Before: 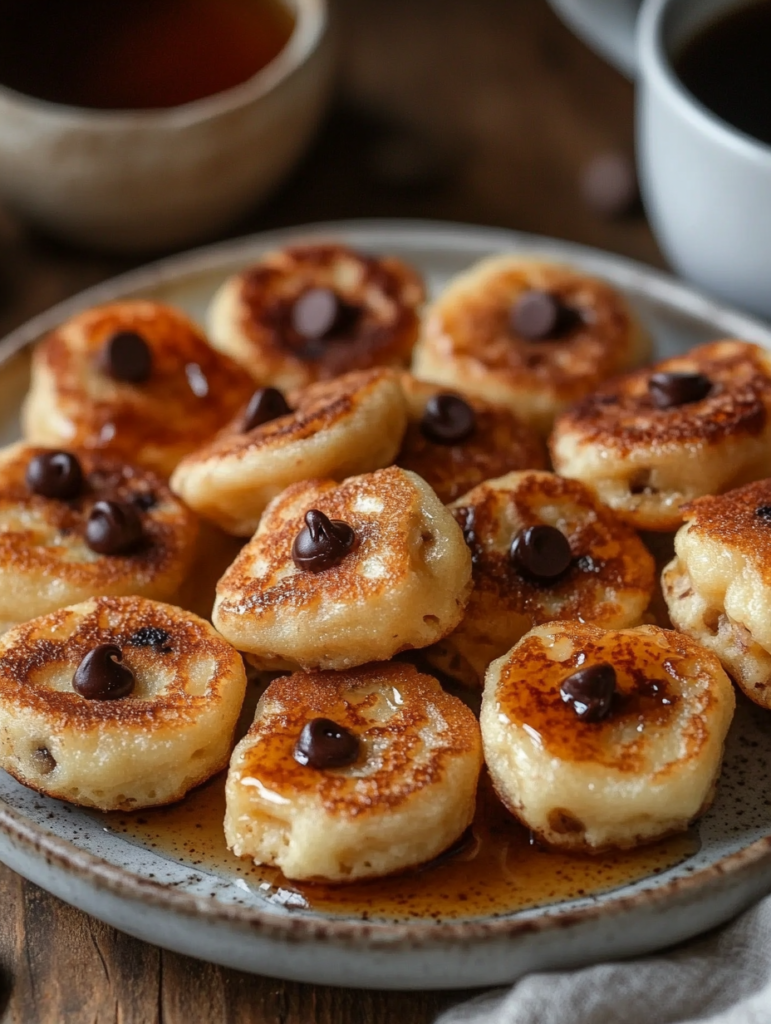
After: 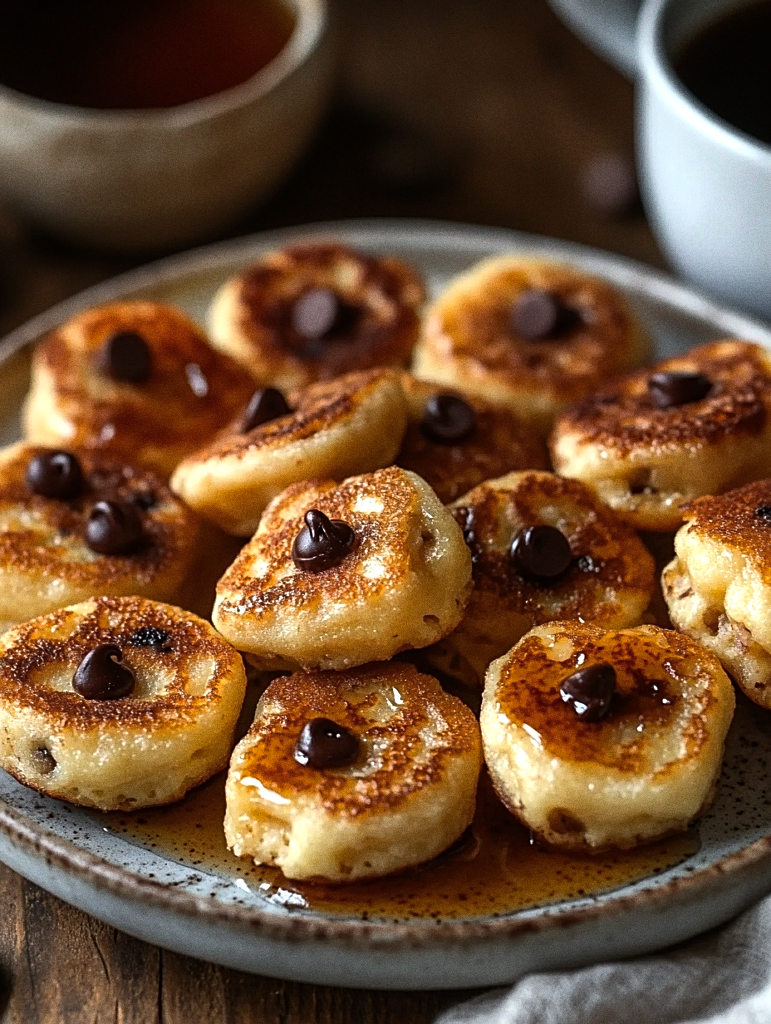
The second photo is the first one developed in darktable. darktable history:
grain: strength 26%
color balance rgb: perceptual brilliance grading › highlights 14.29%, perceptual brilliance grading › mid-tones -5.92%, perceptual brilliance grading › shadows -26.83%, global vibrance 31.18%
sharpen: on, module defaults
